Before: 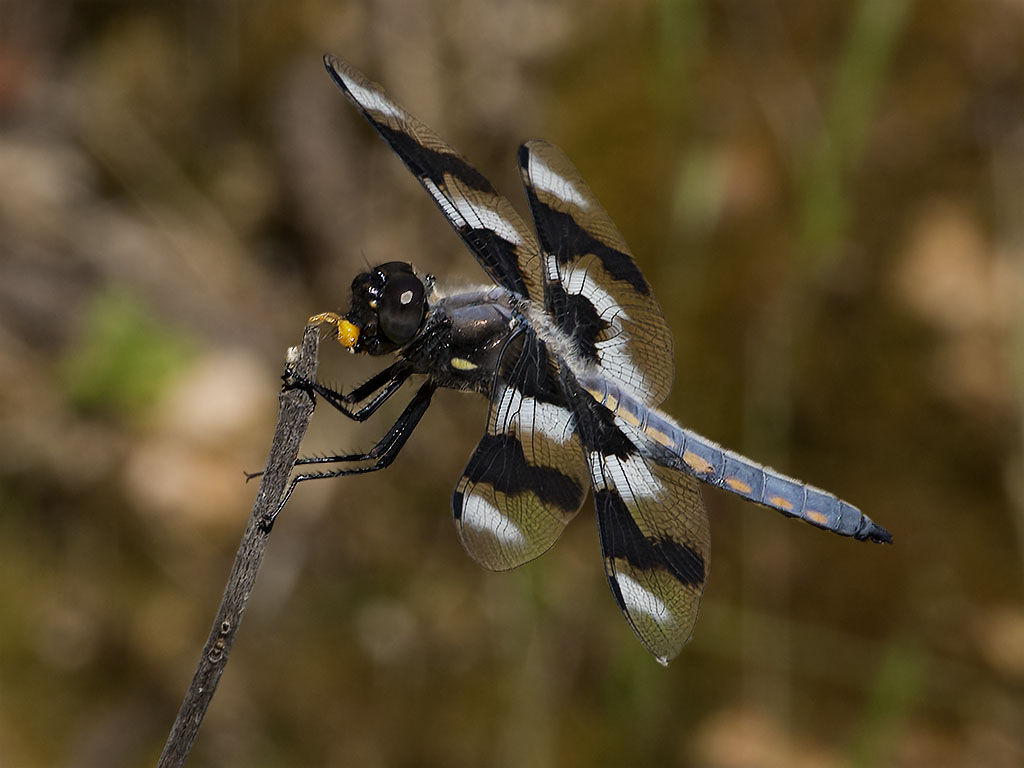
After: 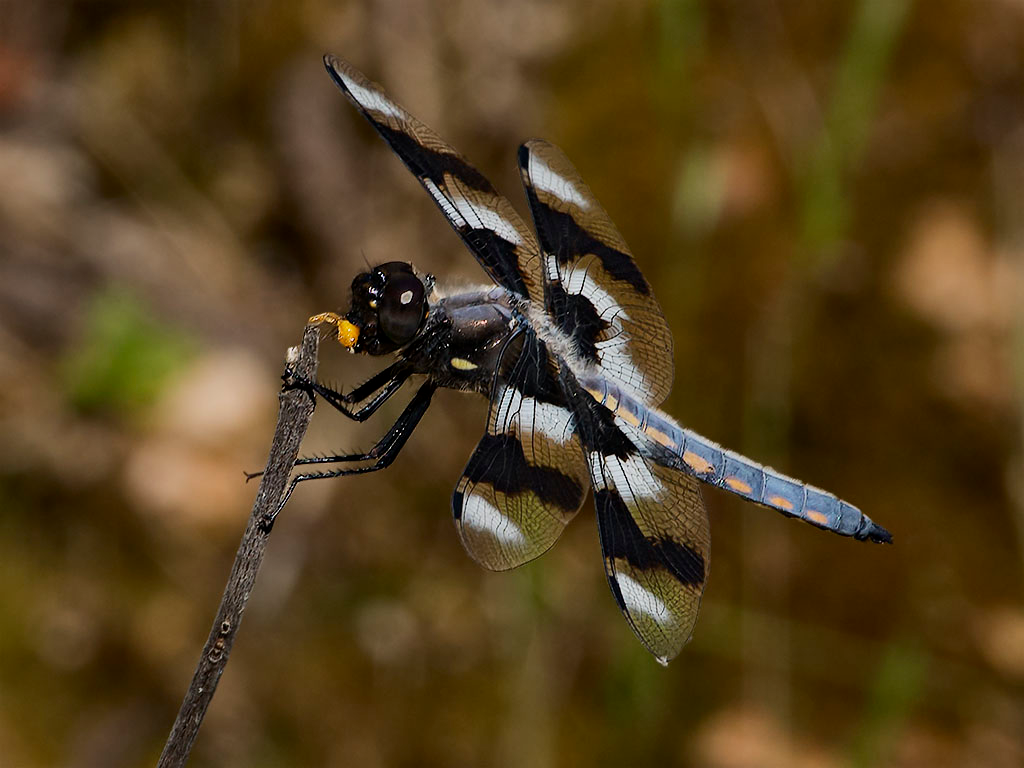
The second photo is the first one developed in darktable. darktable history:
shadows and highlights: radius 129.16, shadows 64.91, white point adjustment -10, highlights -54.39, compress 48.42%, highlights color adjustment 100%, soften with gaussian
contrast brightness saturation: contrast 0.15
